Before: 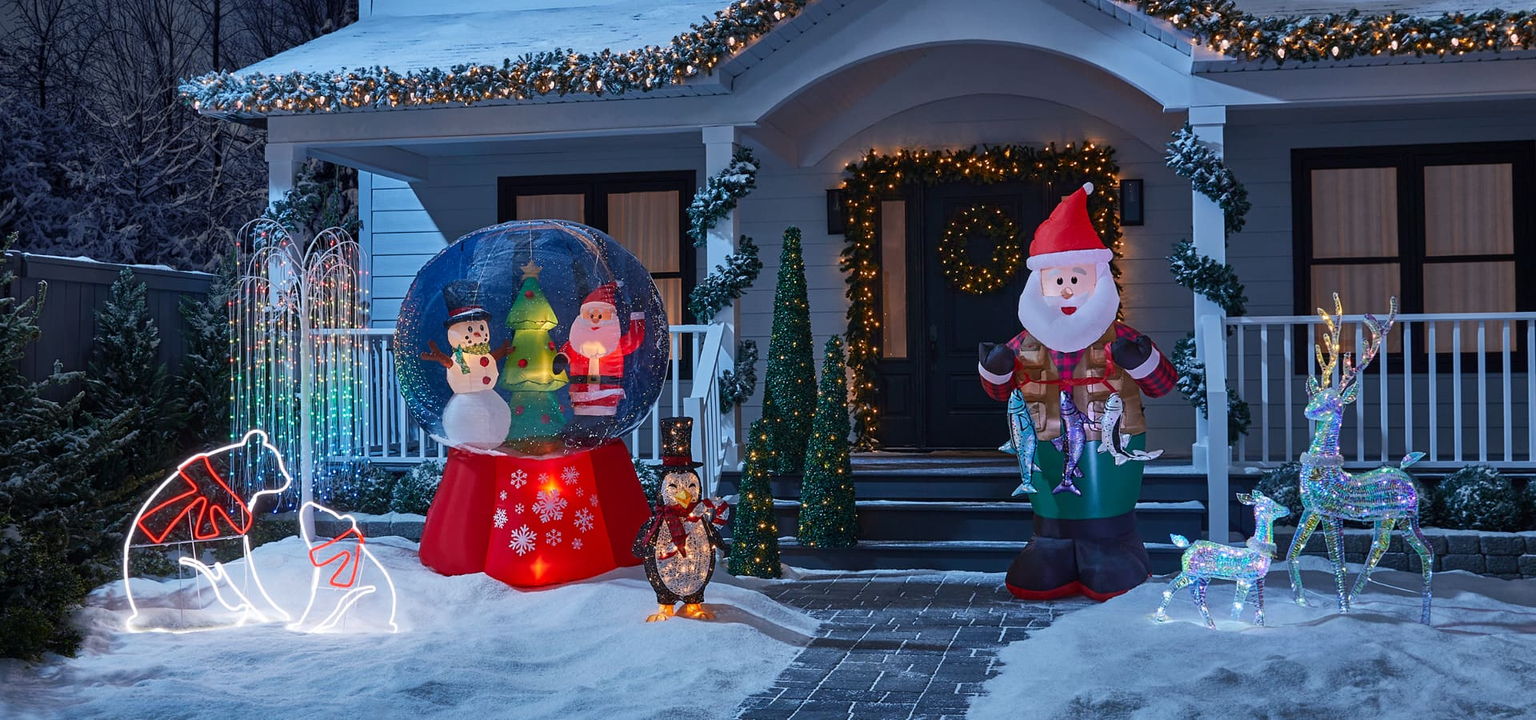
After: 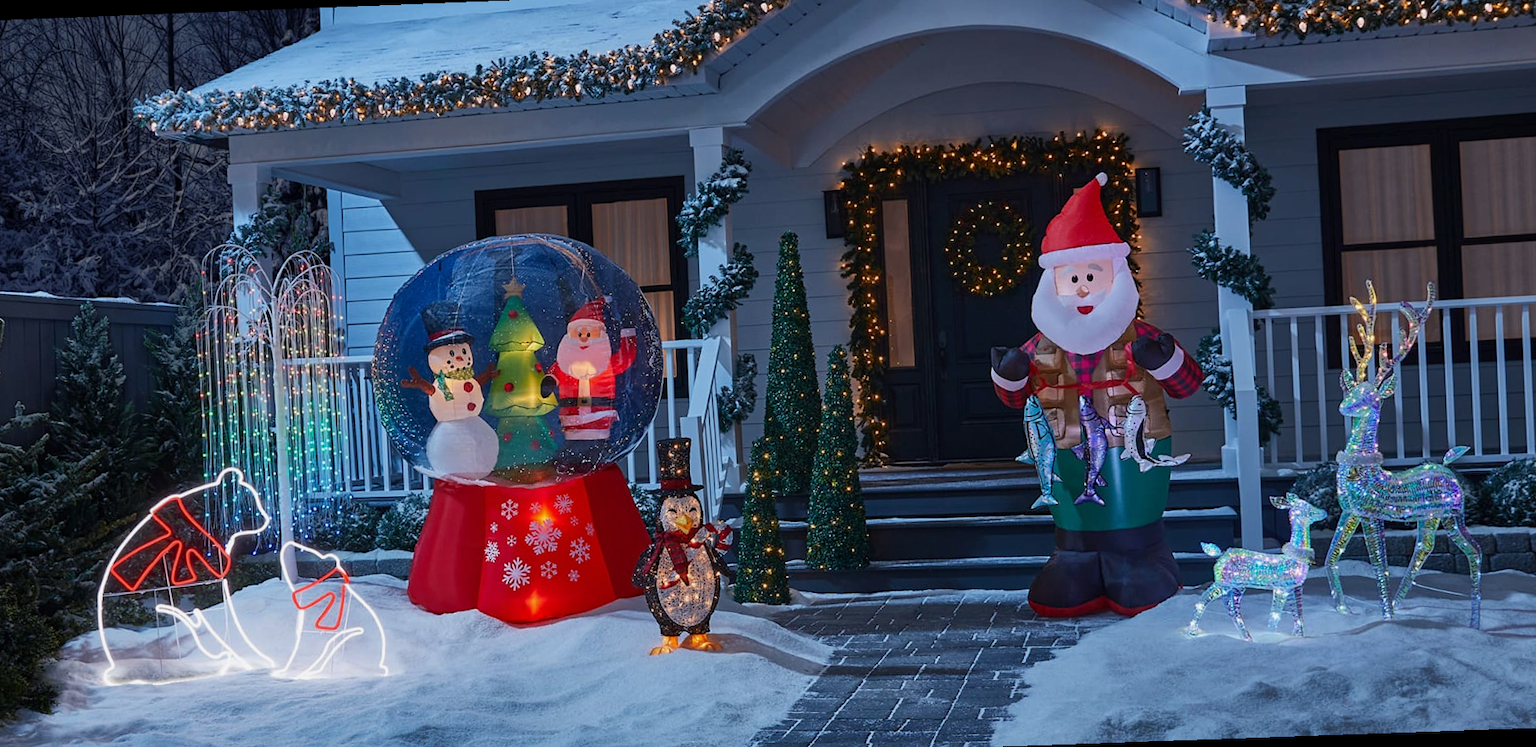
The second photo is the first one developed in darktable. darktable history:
exposure: exposure -0.151 EV, compensate highlight preservation false
rotate and perspective: rotation -2.12°, lens shift (vertical) 0.009, lens shift (horizontal) -0.008, automatic cropping original format, crop left 0.036, crop right 0.964, crop top 0.05, crop bottom 0.959
